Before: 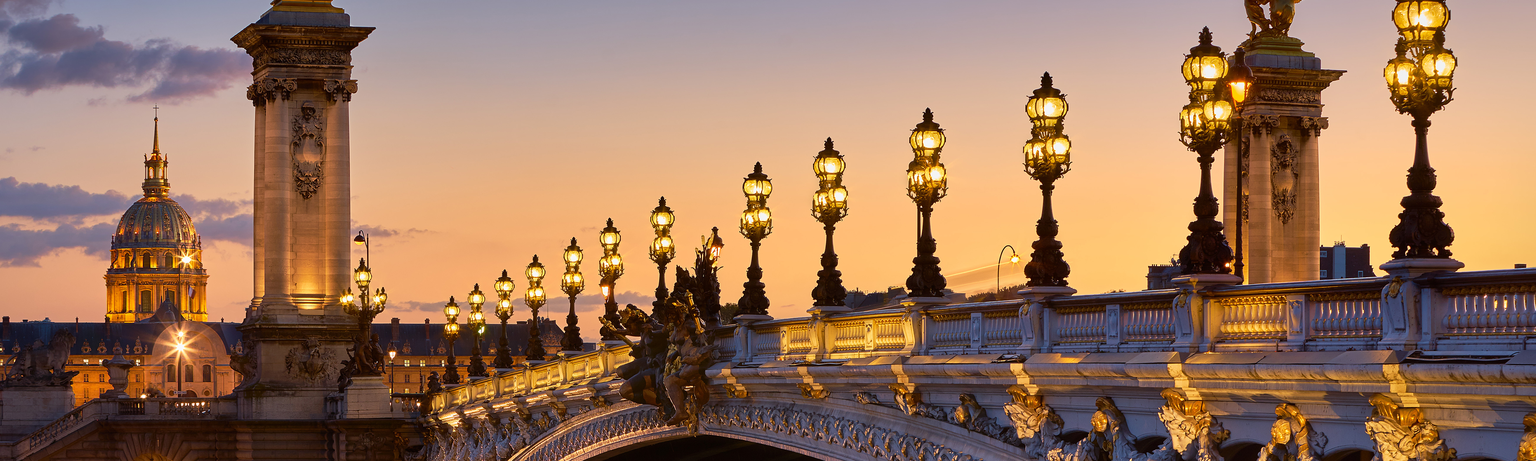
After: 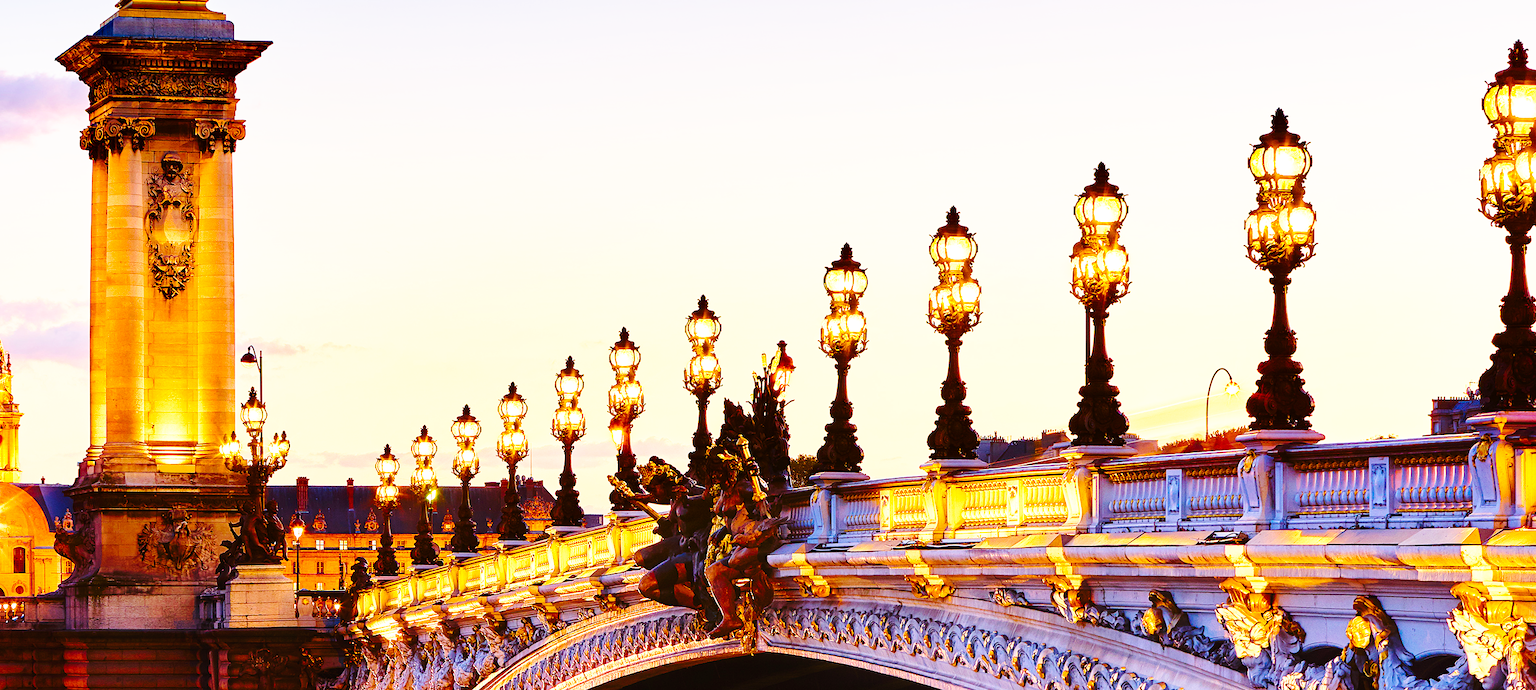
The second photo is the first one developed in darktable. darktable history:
crop and rotate: left 12.648%, right 20.685%
base curve: curves: ch0 [(0, 0) (0.028, 0.03) (0.105, 0.232) (0.387, 0.748) (0.754, 0.968) (1, 1)], fusion 1, exposure shift 0.576, preserve colors none
white balance: emerald 1
tone curve: curves: ch0 [(0, 0) (0.003, 0.011) (0.011, 0.02) (0.025, 0.032) (0.044, 0.046) (0.069, 0.071) (0.1, 0.107) (0.136, 0.144) (0.177, 0.189) (0.224, 0.244) (0.277, 0.309) (0.335, 0.398) (0.399, 0.477) (0.468, 0.583) (0.543, 0.675) (0.623, 0.772) (0.709, 0.855) (0.801, 0.926) (0.898, 0.979) (1, 1)], preserve colors none
color balance rgb: perceptual saturation grading › global saturation 20%, perceptual saturation grading › highlights -25%, perceptual saturation grading › shadows 50%
